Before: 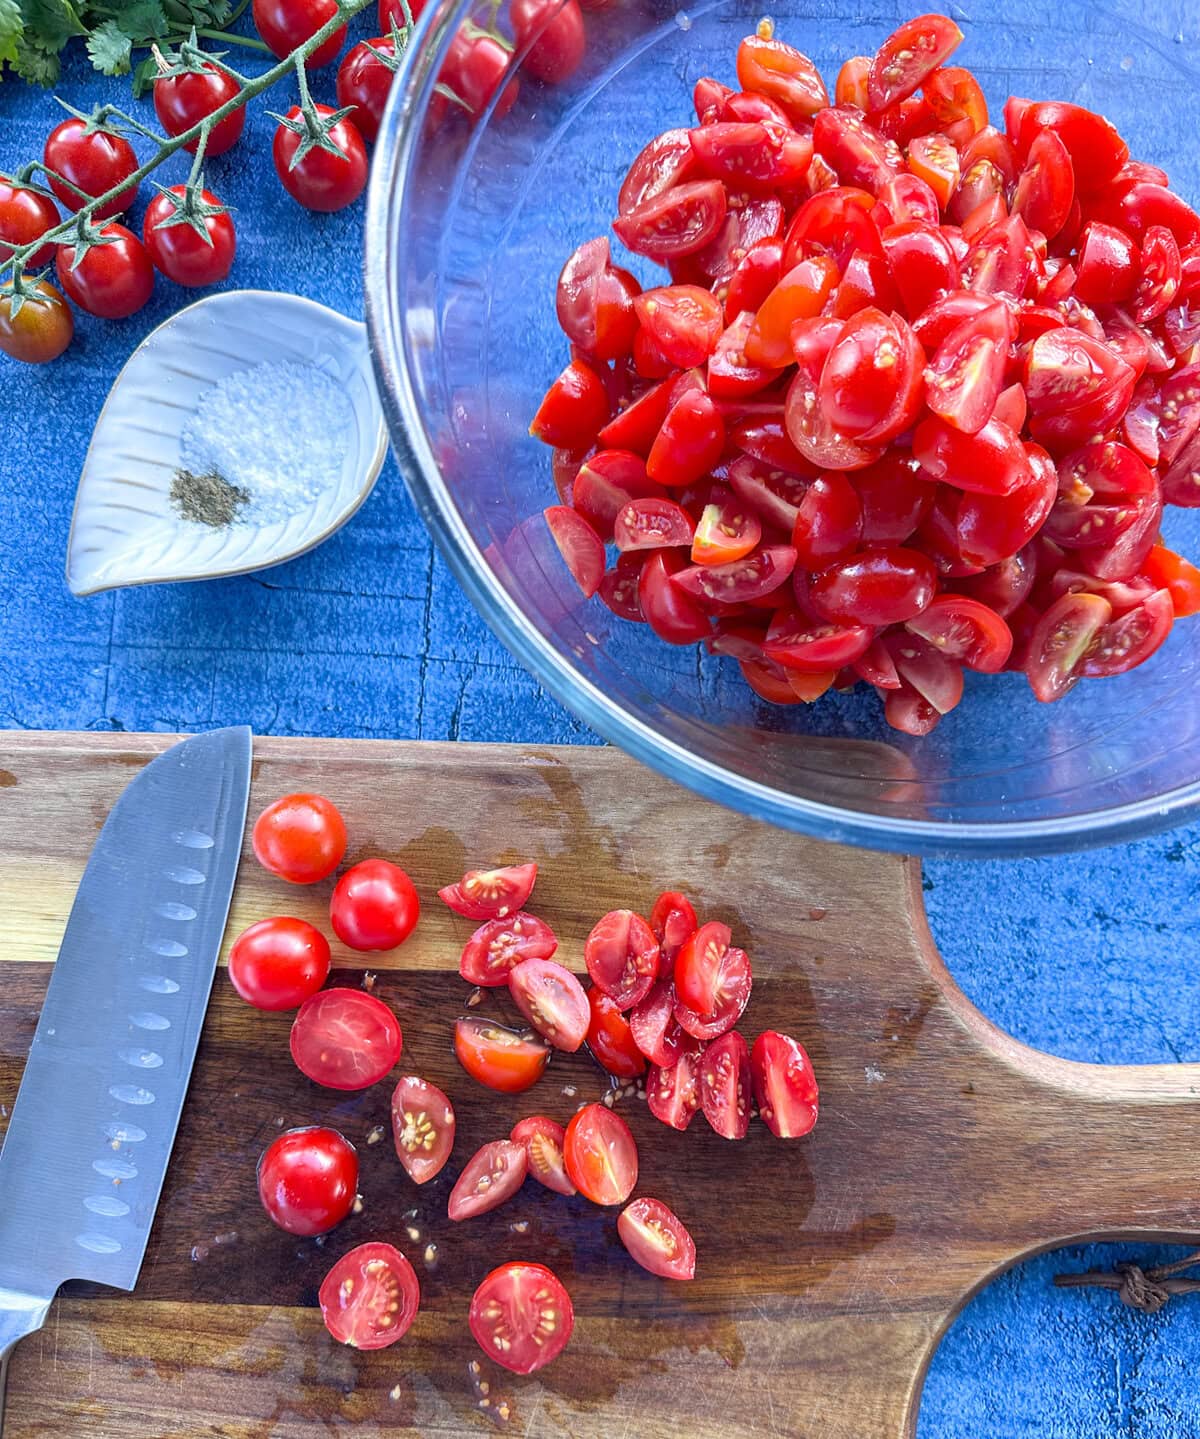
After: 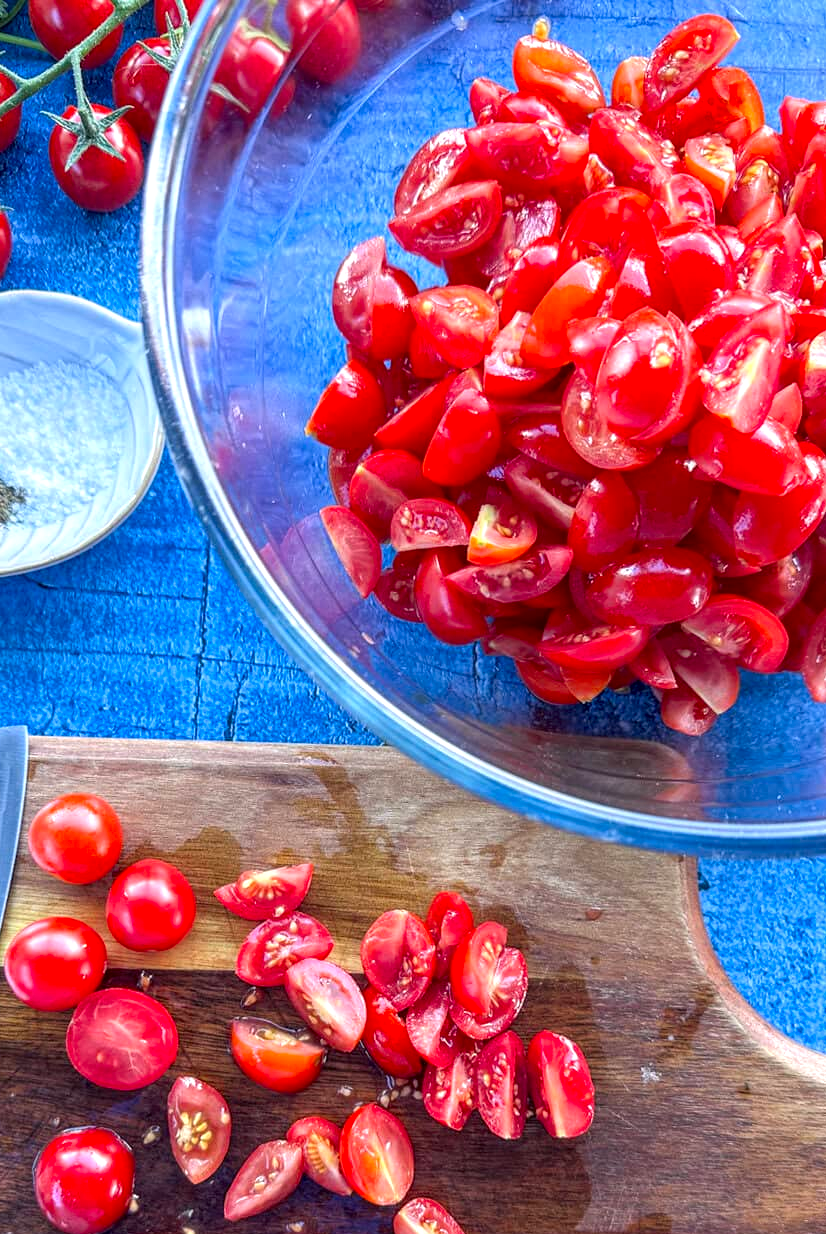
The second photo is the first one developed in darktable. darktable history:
crop: left 18.718%, right 12.415%, bottom 14.236%
local contrast: on, module defaults
contrast brightness saturation: saturation 0.184
exposure: exposure 0.201 EV, compensate exposure bias true, compensate highlight preservation false
